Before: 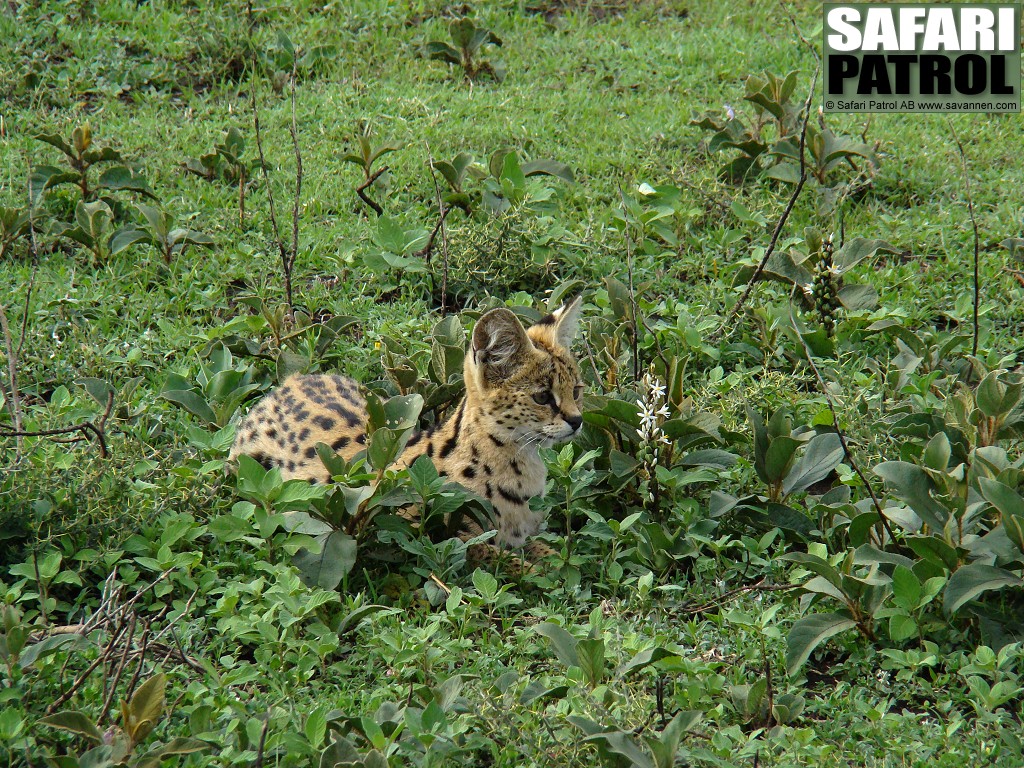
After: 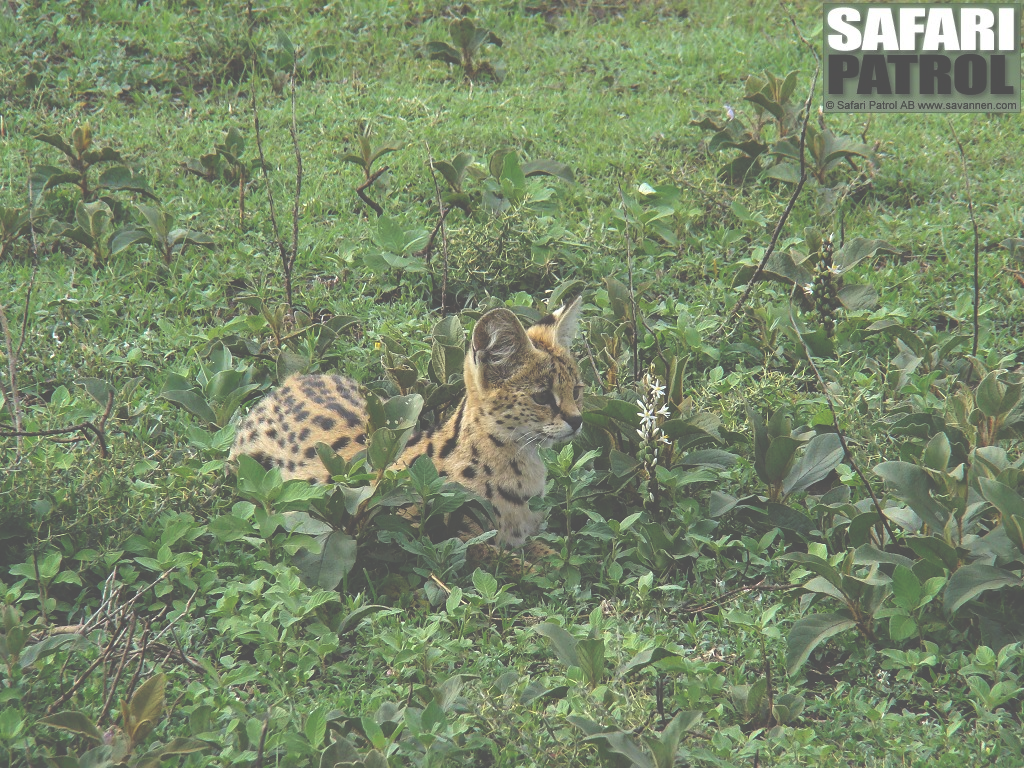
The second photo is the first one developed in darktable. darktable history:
exposure: black level correction -0.086, compensate highlight preservation false
